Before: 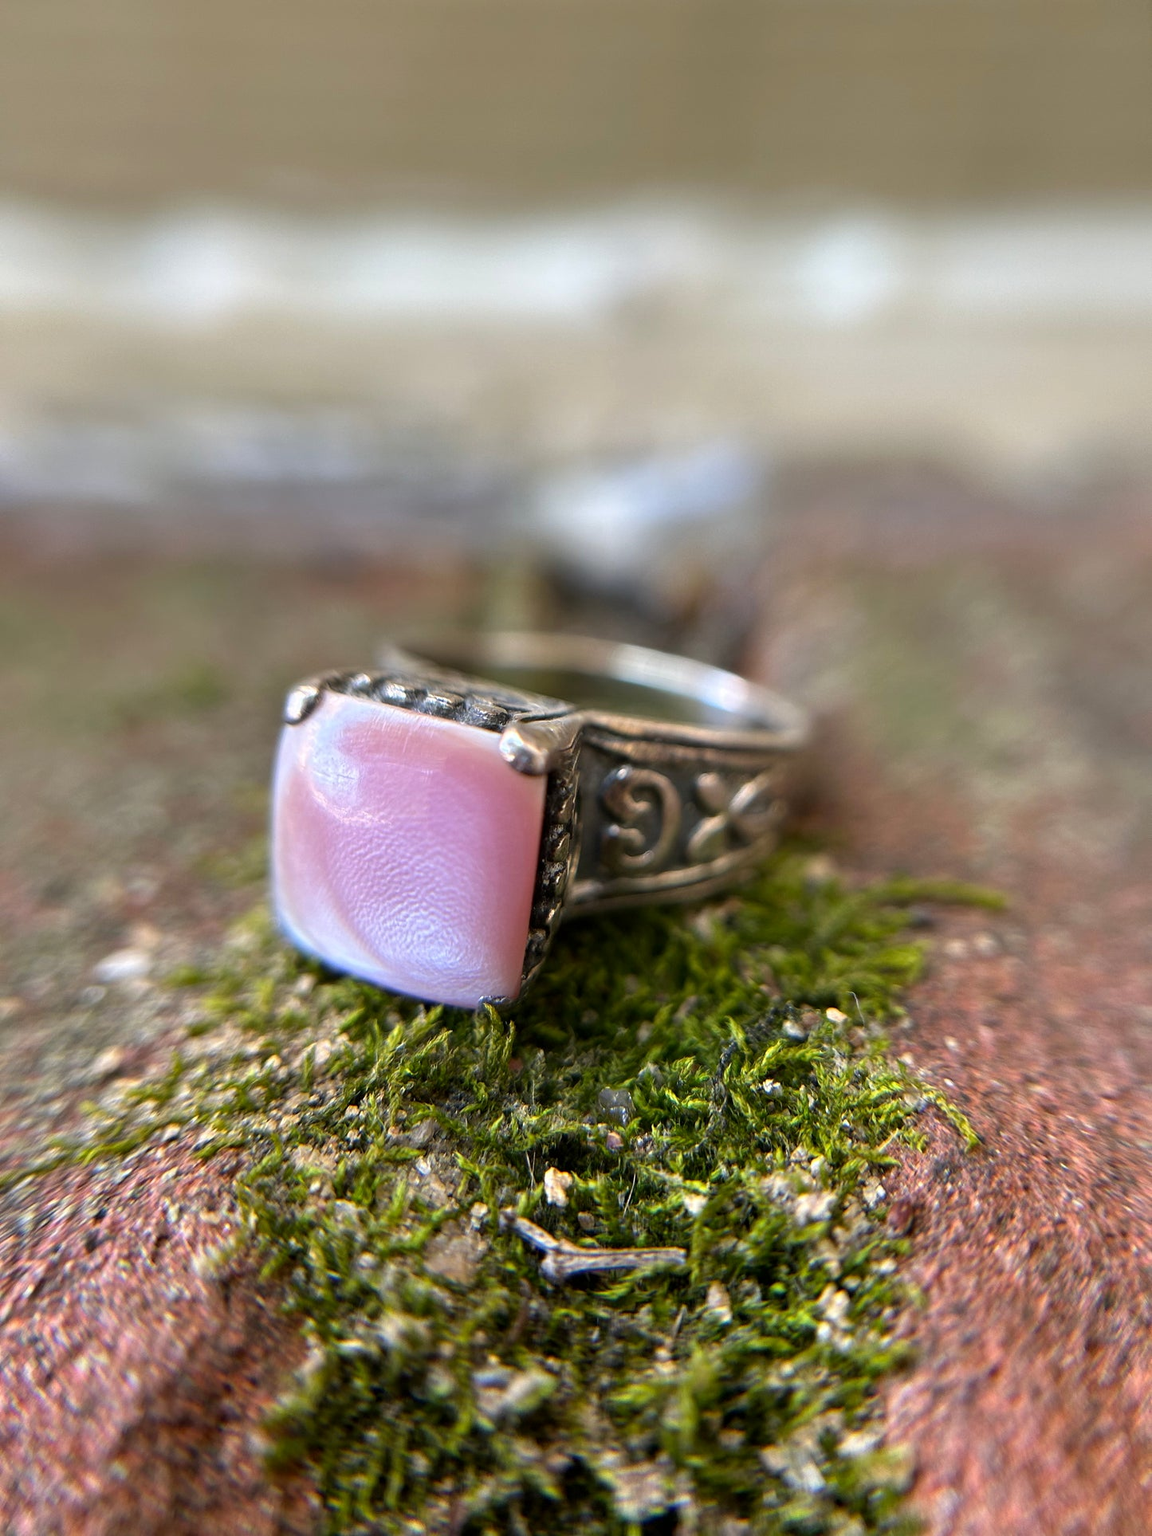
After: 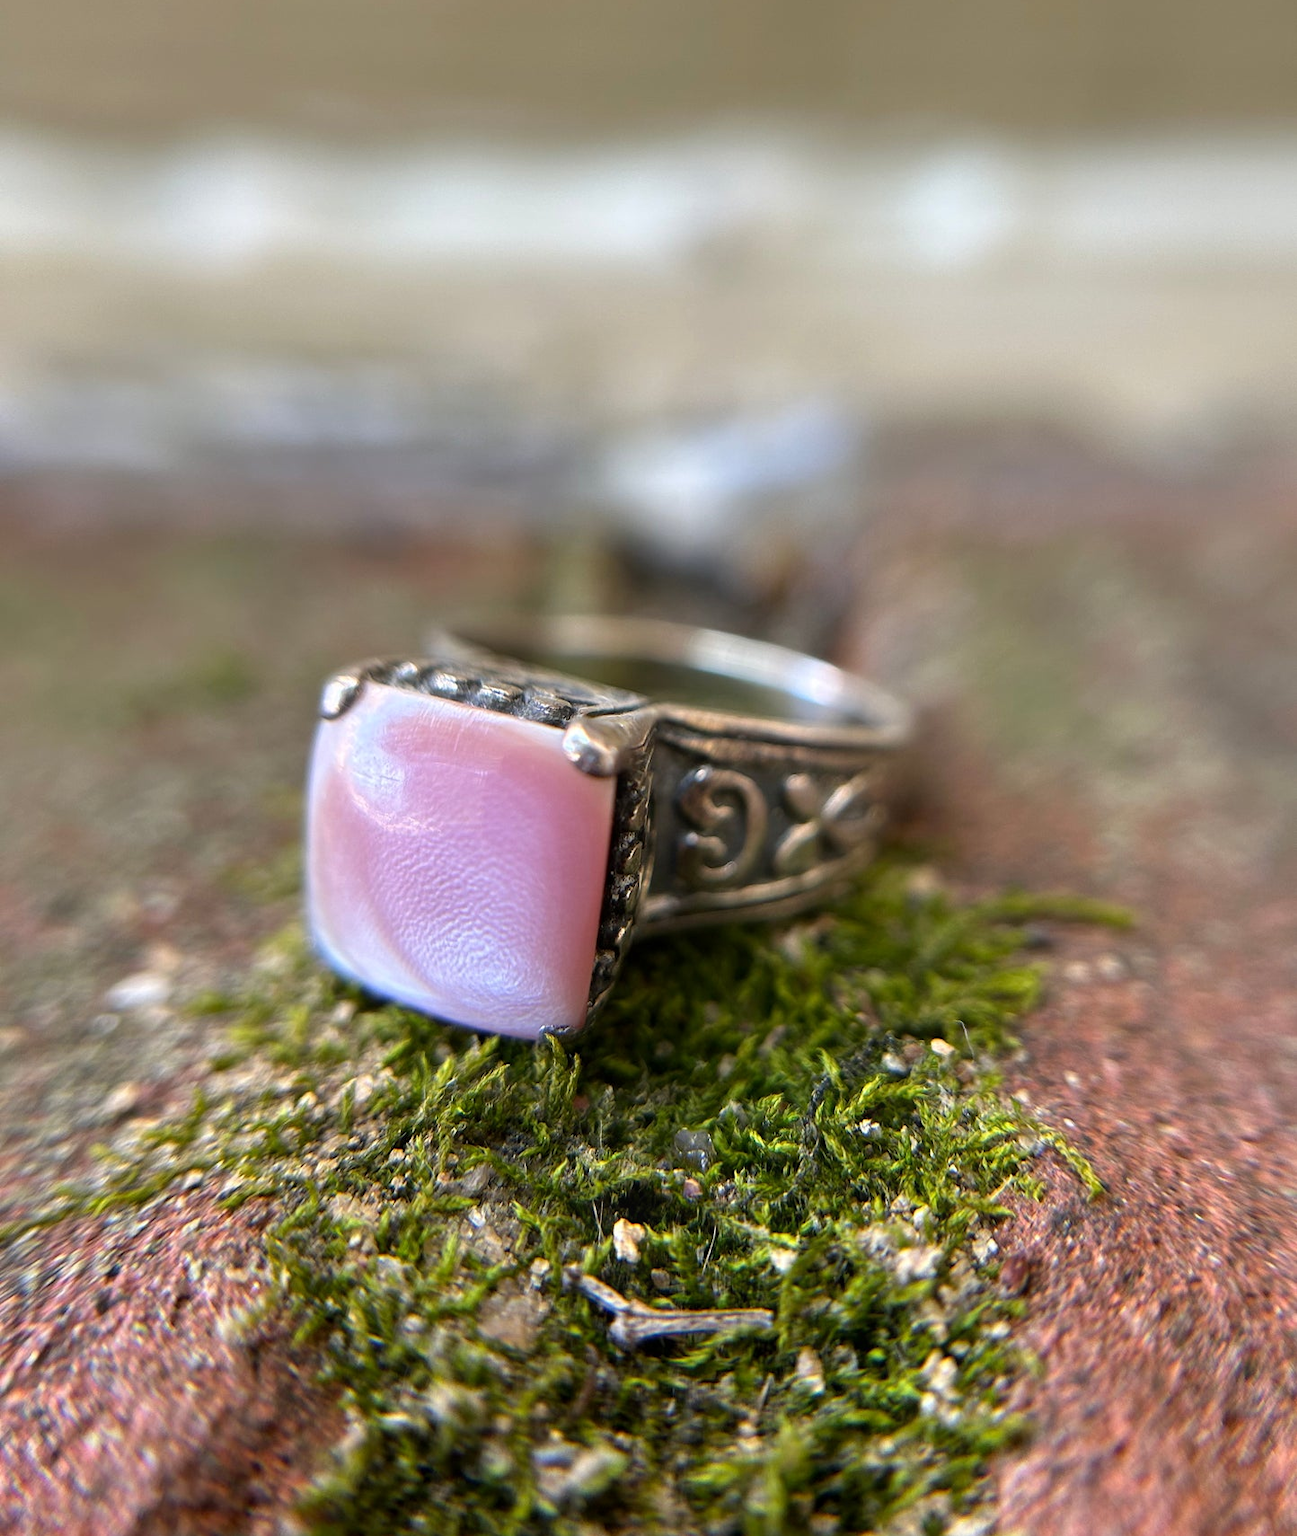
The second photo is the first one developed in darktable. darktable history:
bloom: size 9%, threshold 100%, strength 7%
crop and rotate: top 5.609%, bottom 5.609%
